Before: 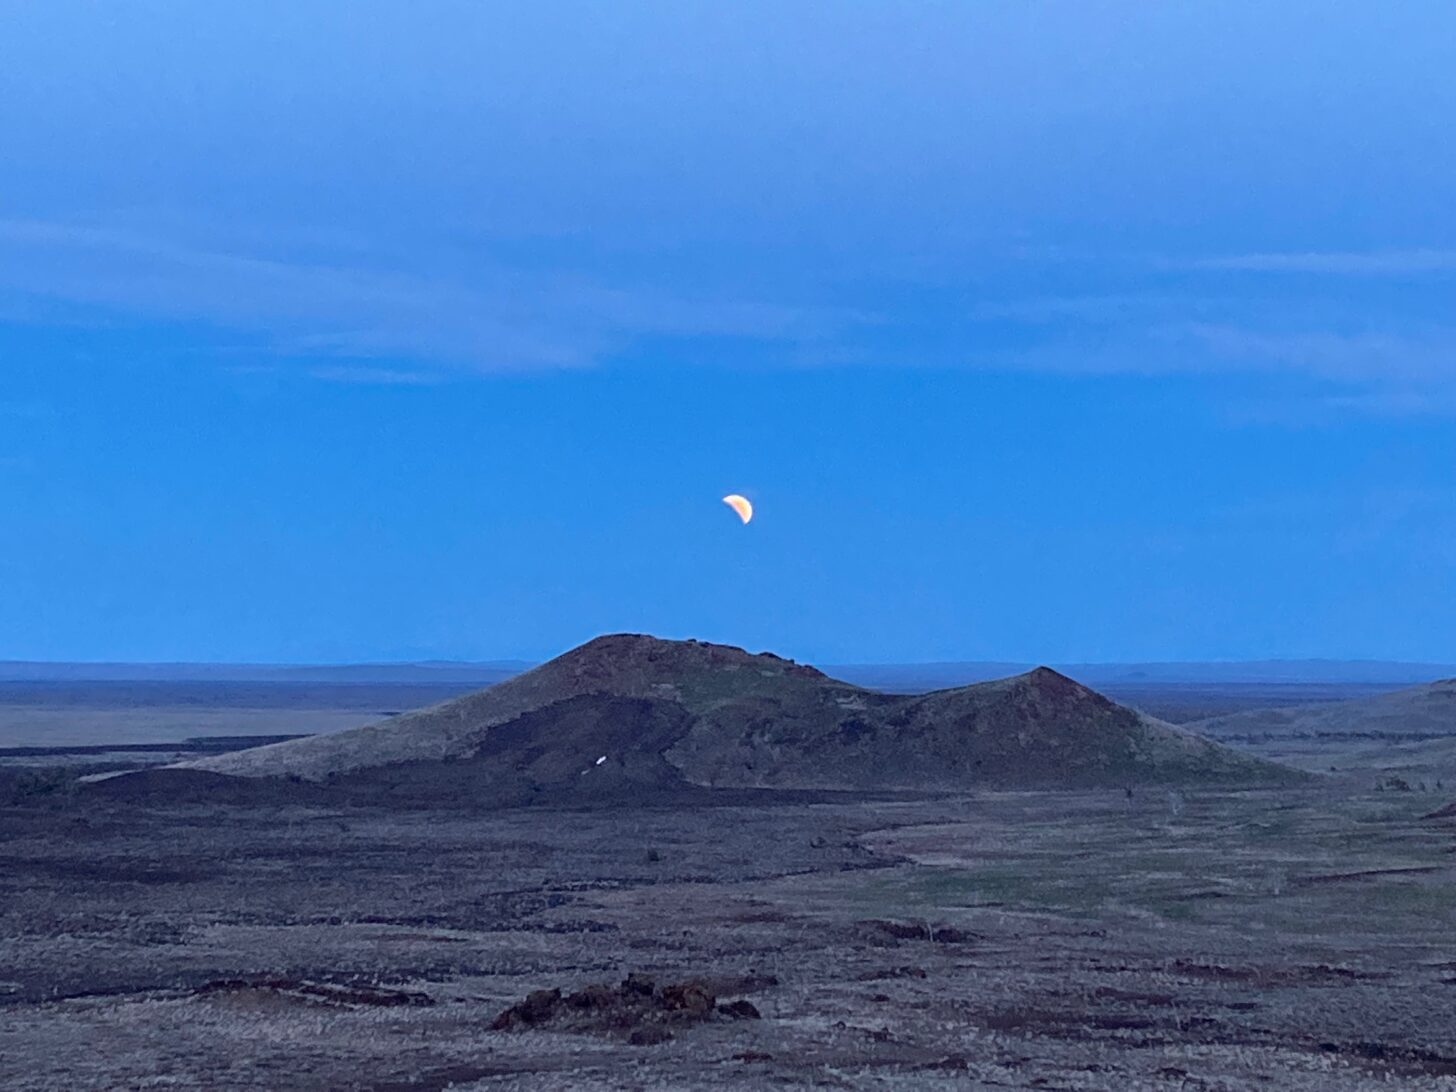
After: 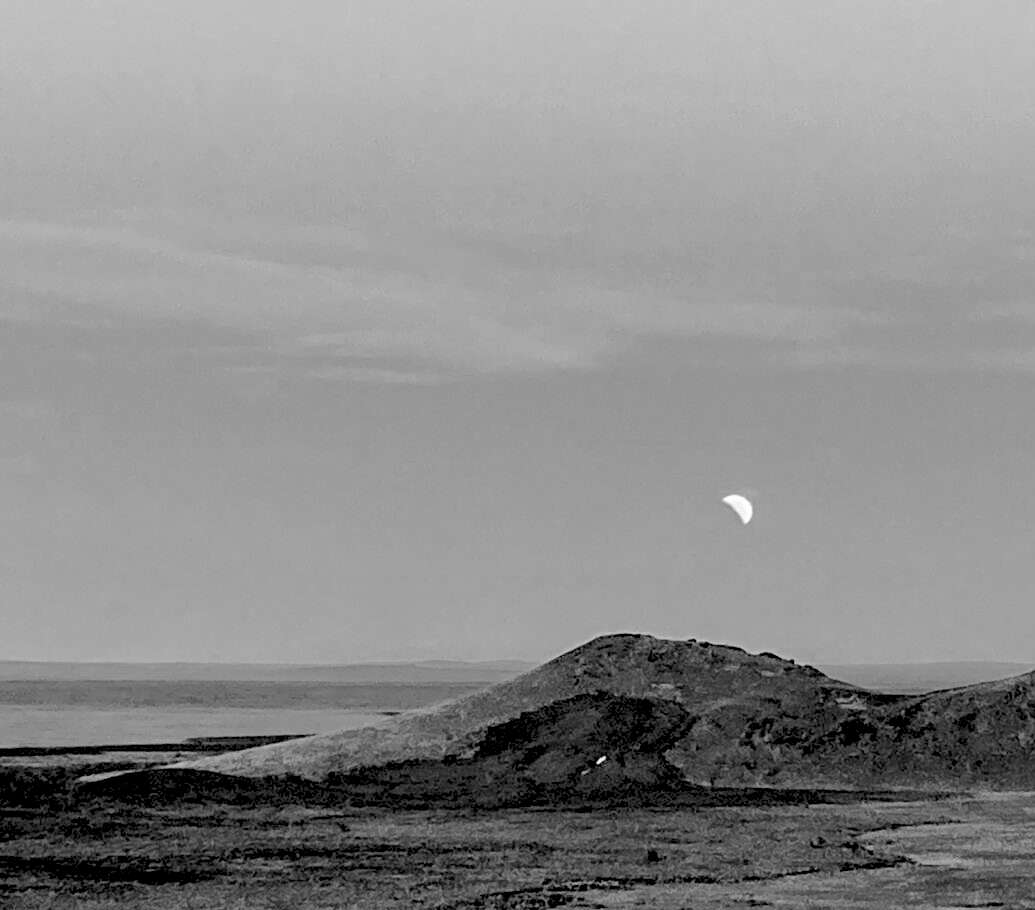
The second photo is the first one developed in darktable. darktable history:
levels: levels [0.093, 0.434, 0.988]
tone curve: curves: ch0 [(0, 0) (0.003, 0.007) (0.011, 0.01) (0.025, 0.018) (0.044, 0.028) (0.069, 0.034) (0.1, 0.04) (0.136, 0.051) (0.177, 0.104) (0.224, 0.161) (0.277, 0.234) (0.335, 0.316) (0.399, 0.41) (0.468, 0.487) (0.543, 0.577) (0.623, 0.679) (0.709, 0.769) (0.801, 0.854) (0.898, 0.922) (1, 1)], preserve colors none
crop: right 28.885%, bottom 16.626%
color calibration: output gray [0.714, 0.278, 0, 0], illuminant same as pipeline (D50), adaptation none (bypass)
